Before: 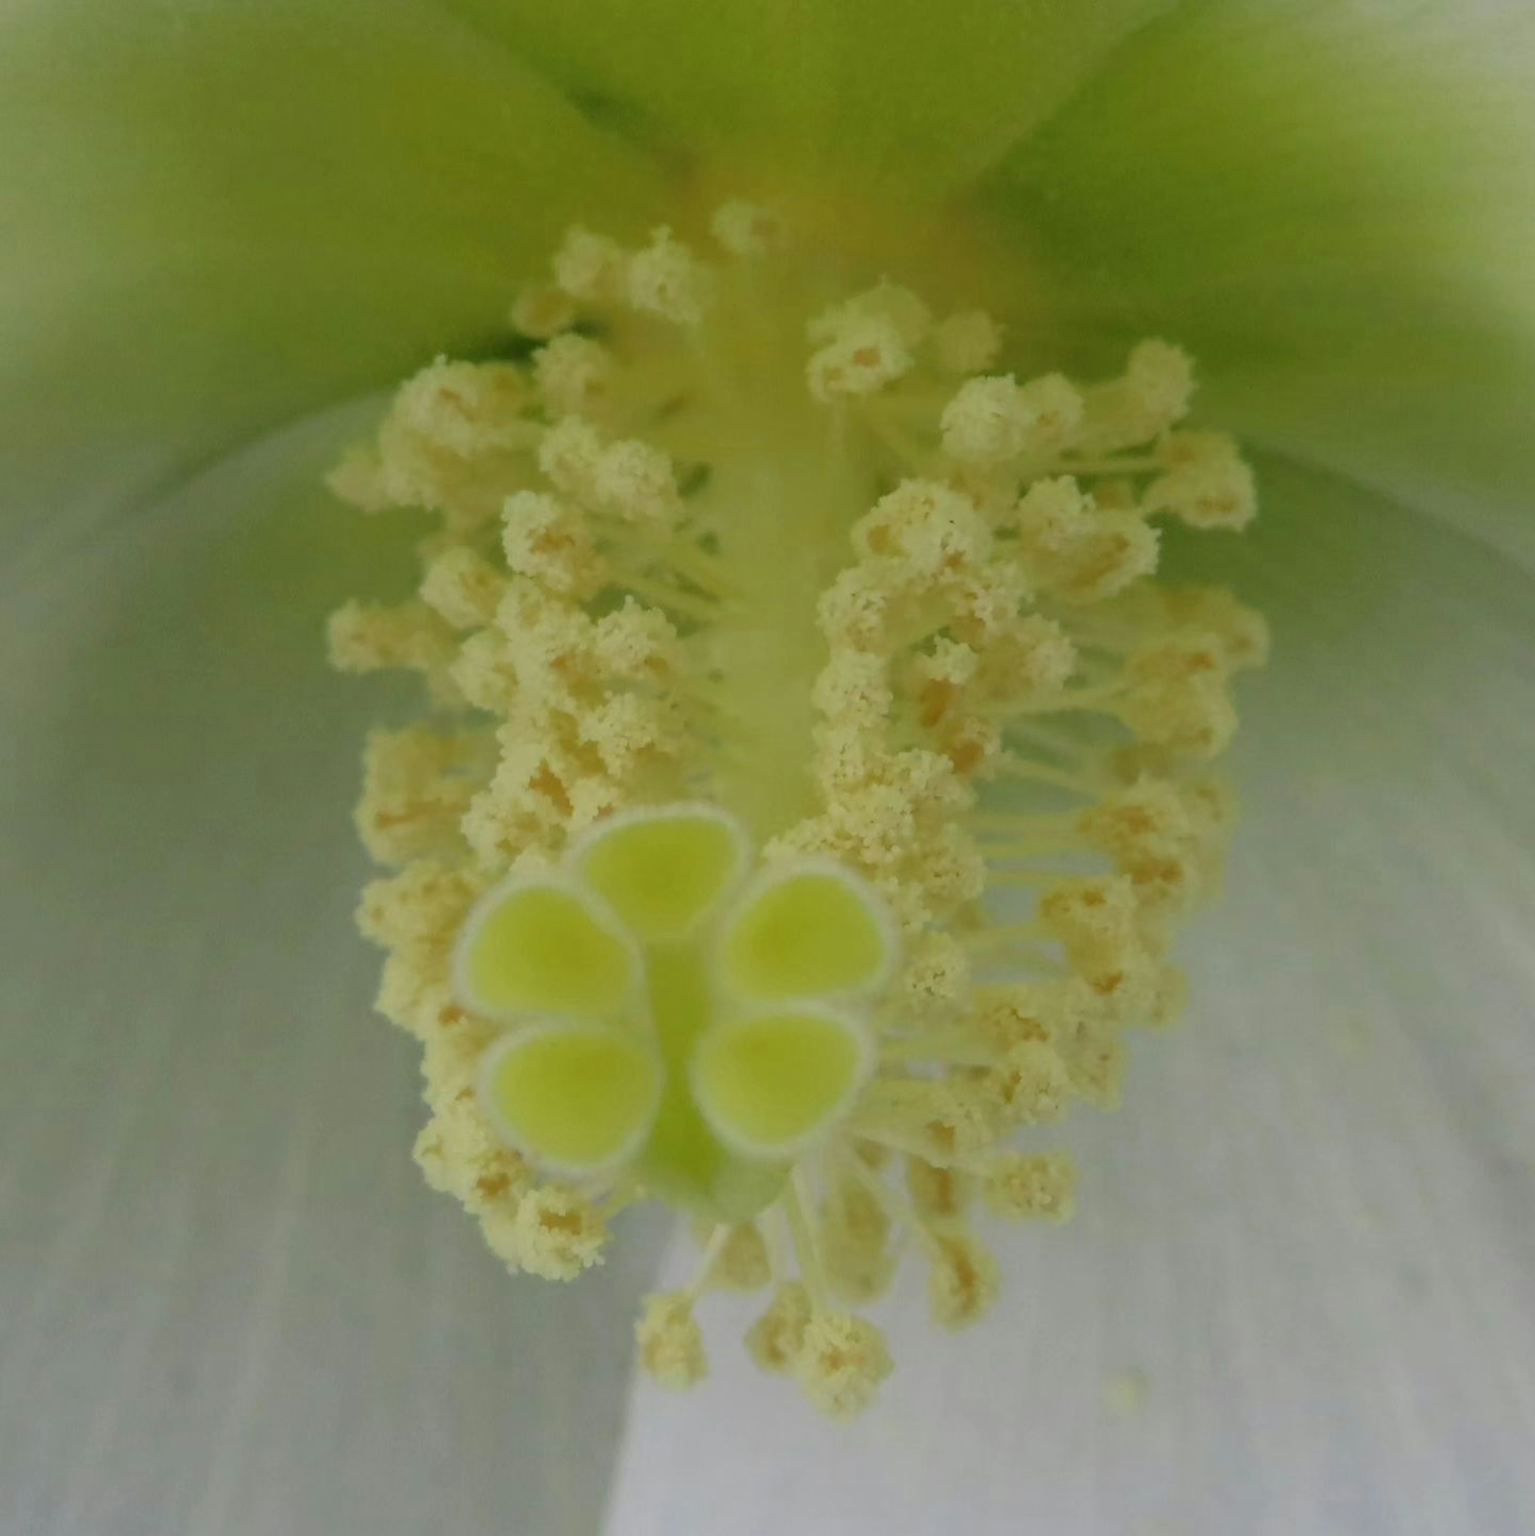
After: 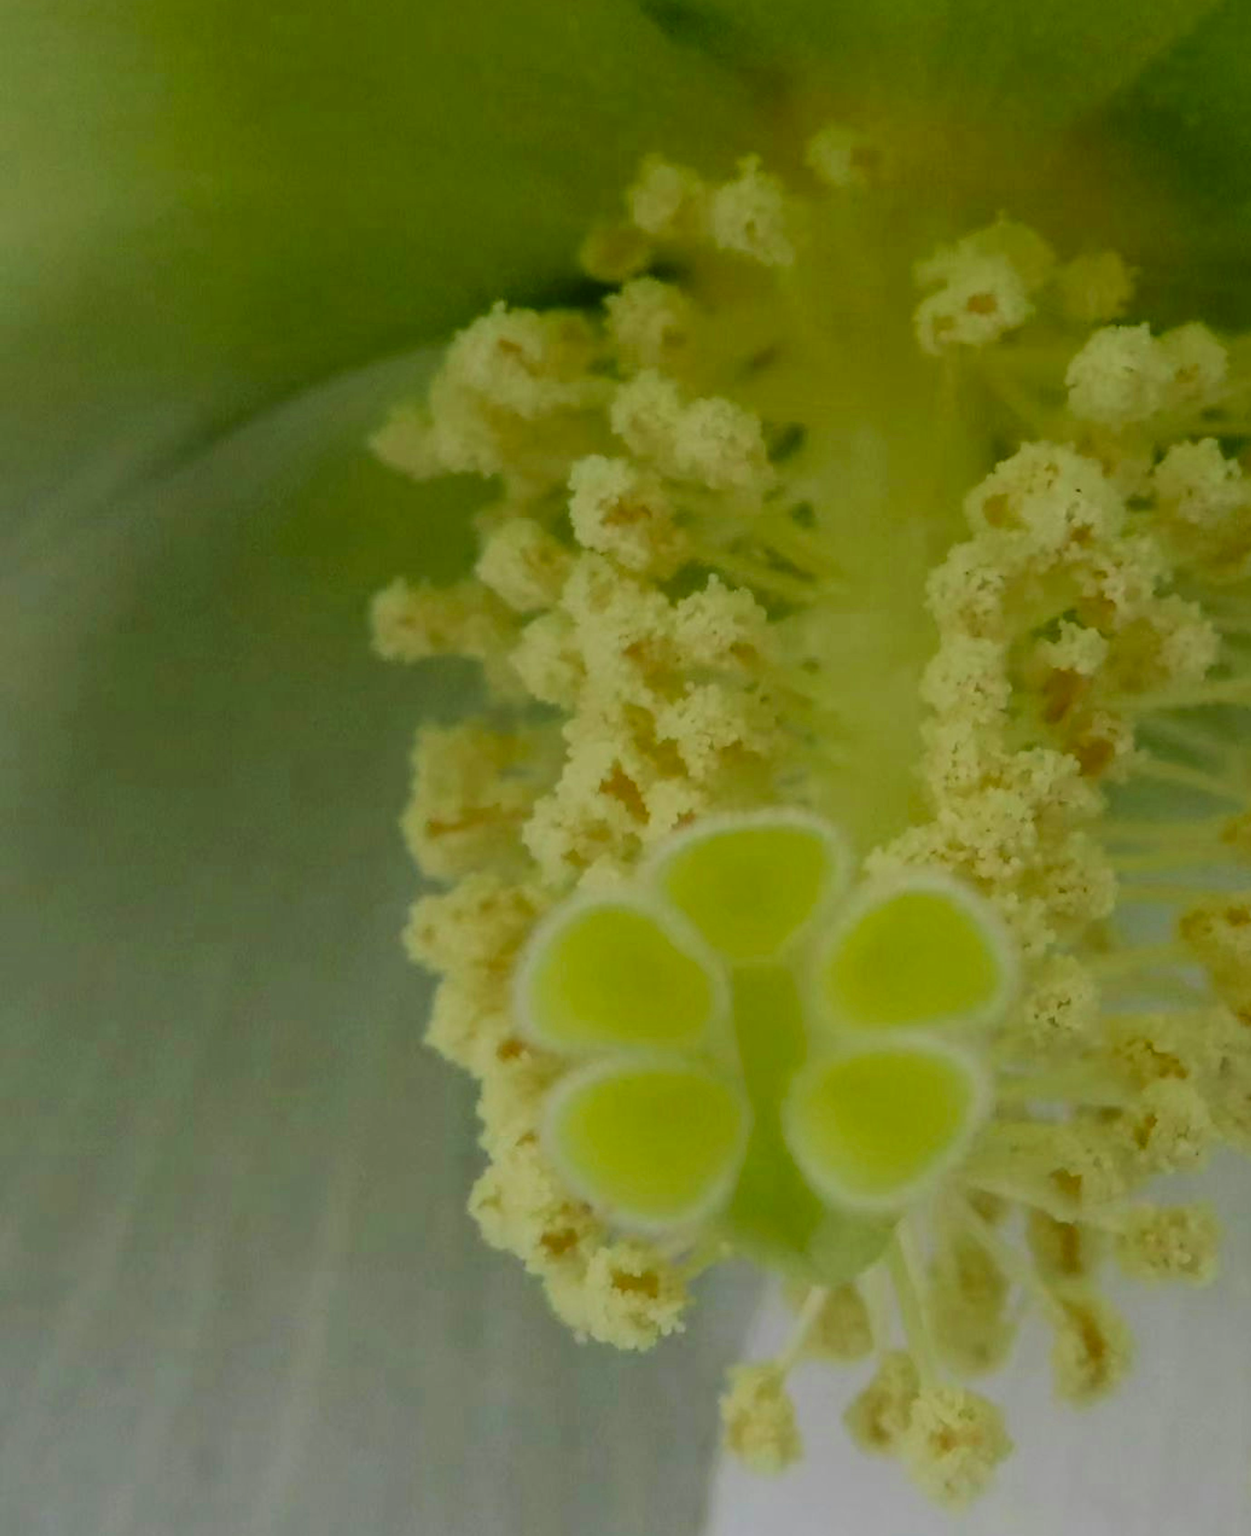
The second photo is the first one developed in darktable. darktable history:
crop: top 5.803%, right 27.864%, bottom 5.804%
velvia: strength 15%
filmic rgb: black relative exposure -7.65 EV, white relative exposure 4.56 EV, hardness 3.61
contrast brightness saturation: contrast 0.21, brightness -0.11, saturation 0.21
